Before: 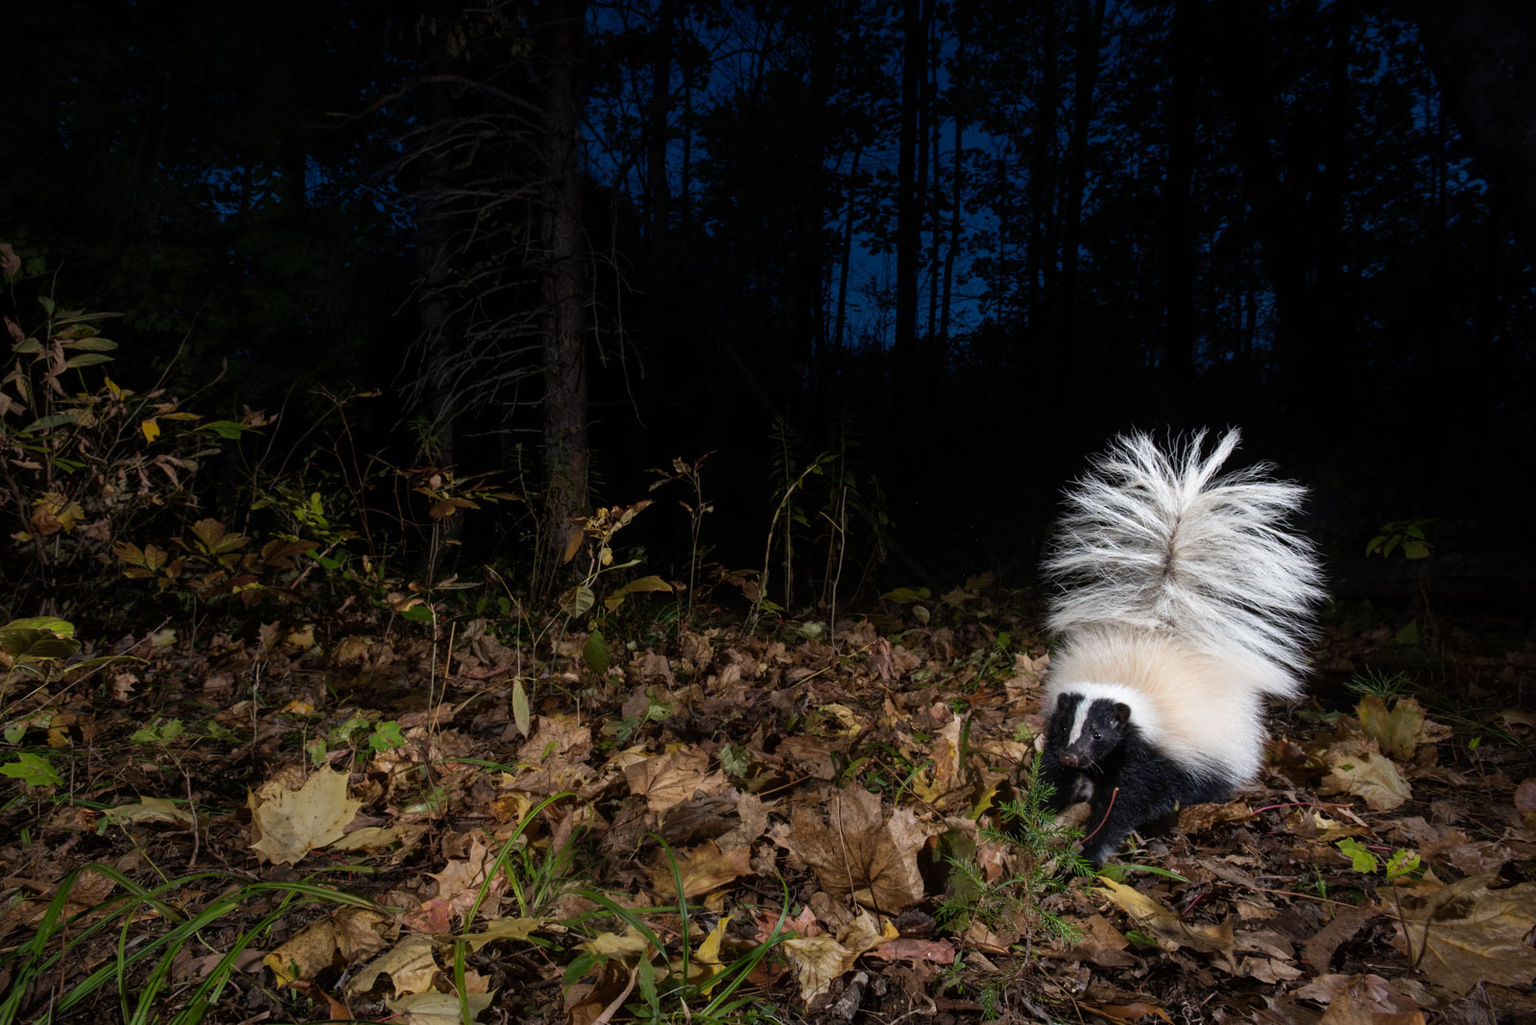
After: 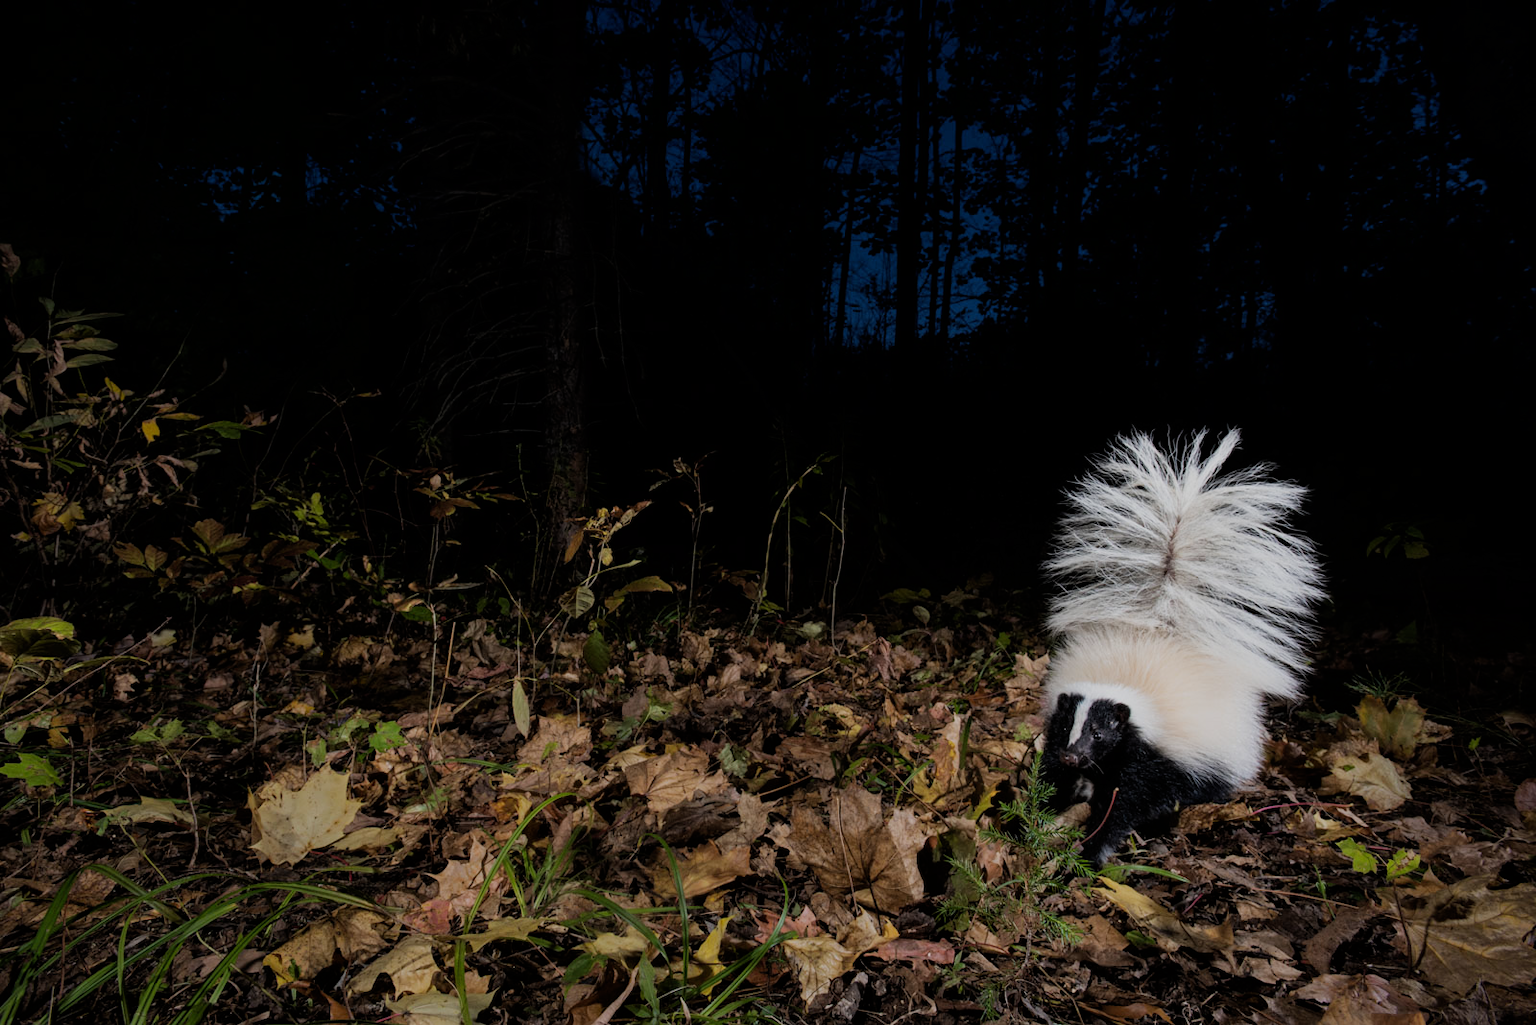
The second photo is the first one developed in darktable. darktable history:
filmic rgb: black relative exposure -7.32 EV, white relative exposure 5.09 EV, hardness 3.2
